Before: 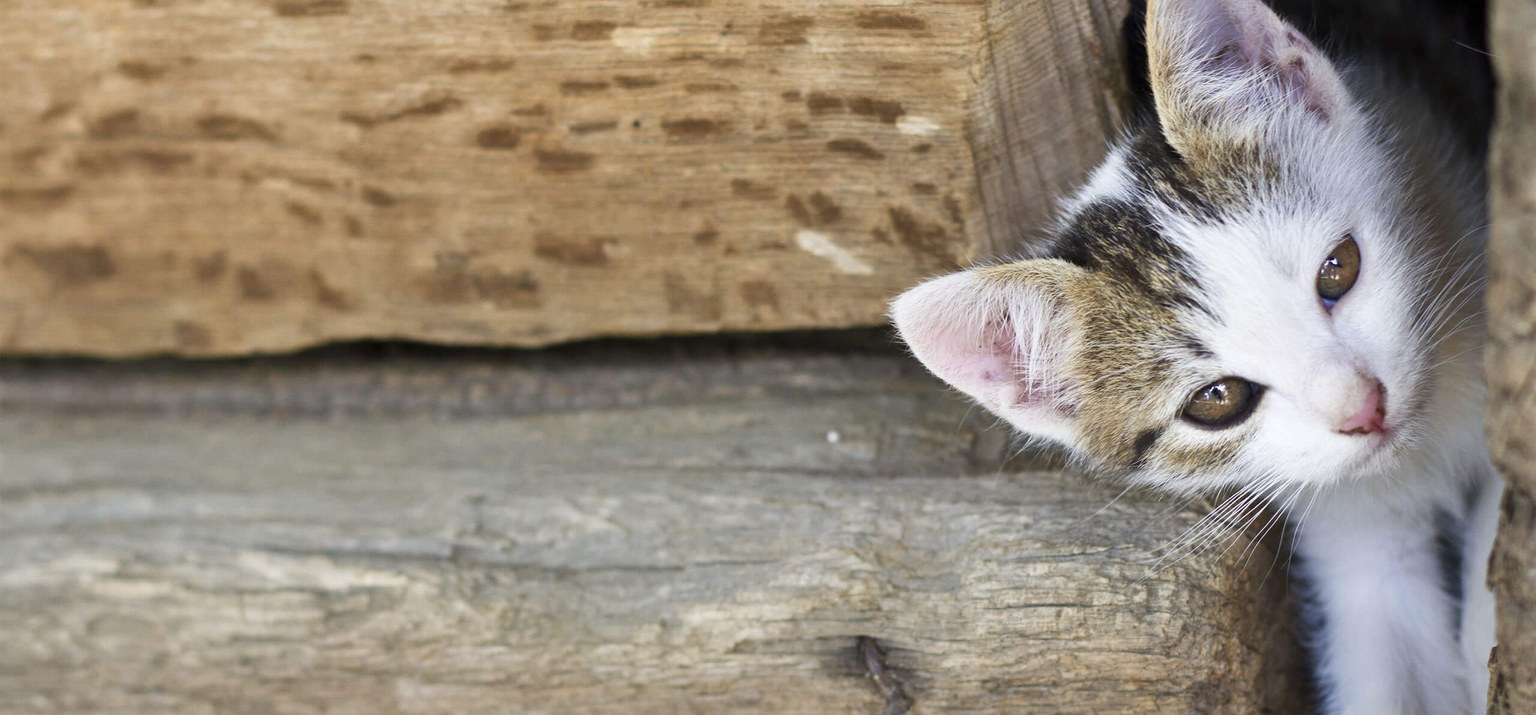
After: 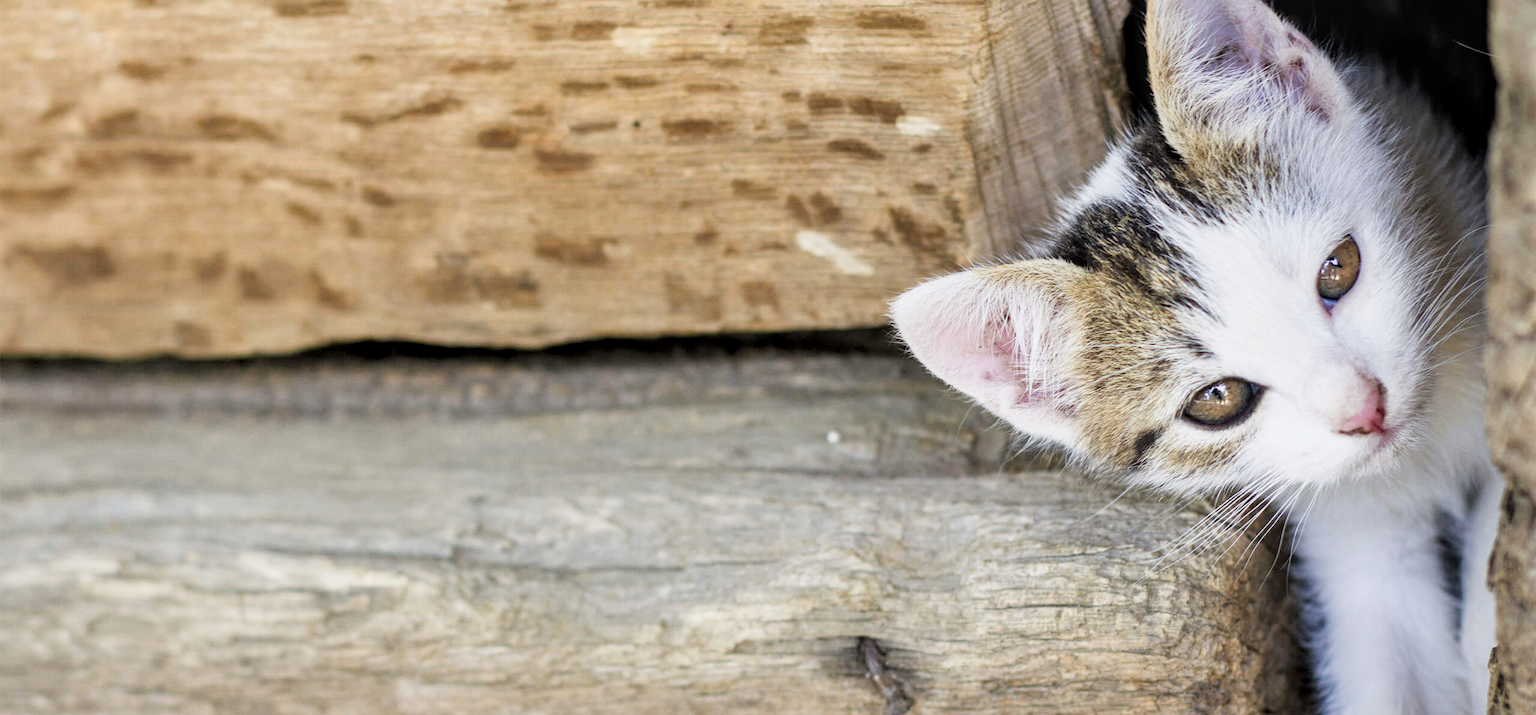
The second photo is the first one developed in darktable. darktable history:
filmic rgb: black relative exposure -5 EV, hardness 2.88, highlights saturation mix -30%
exposure: black level correction 0, exposure 0.7 EV, compensate highlight preservation false
color balance rgb: perceptual saturation grading › global saturation 10%
local contrast: on, module defaults
